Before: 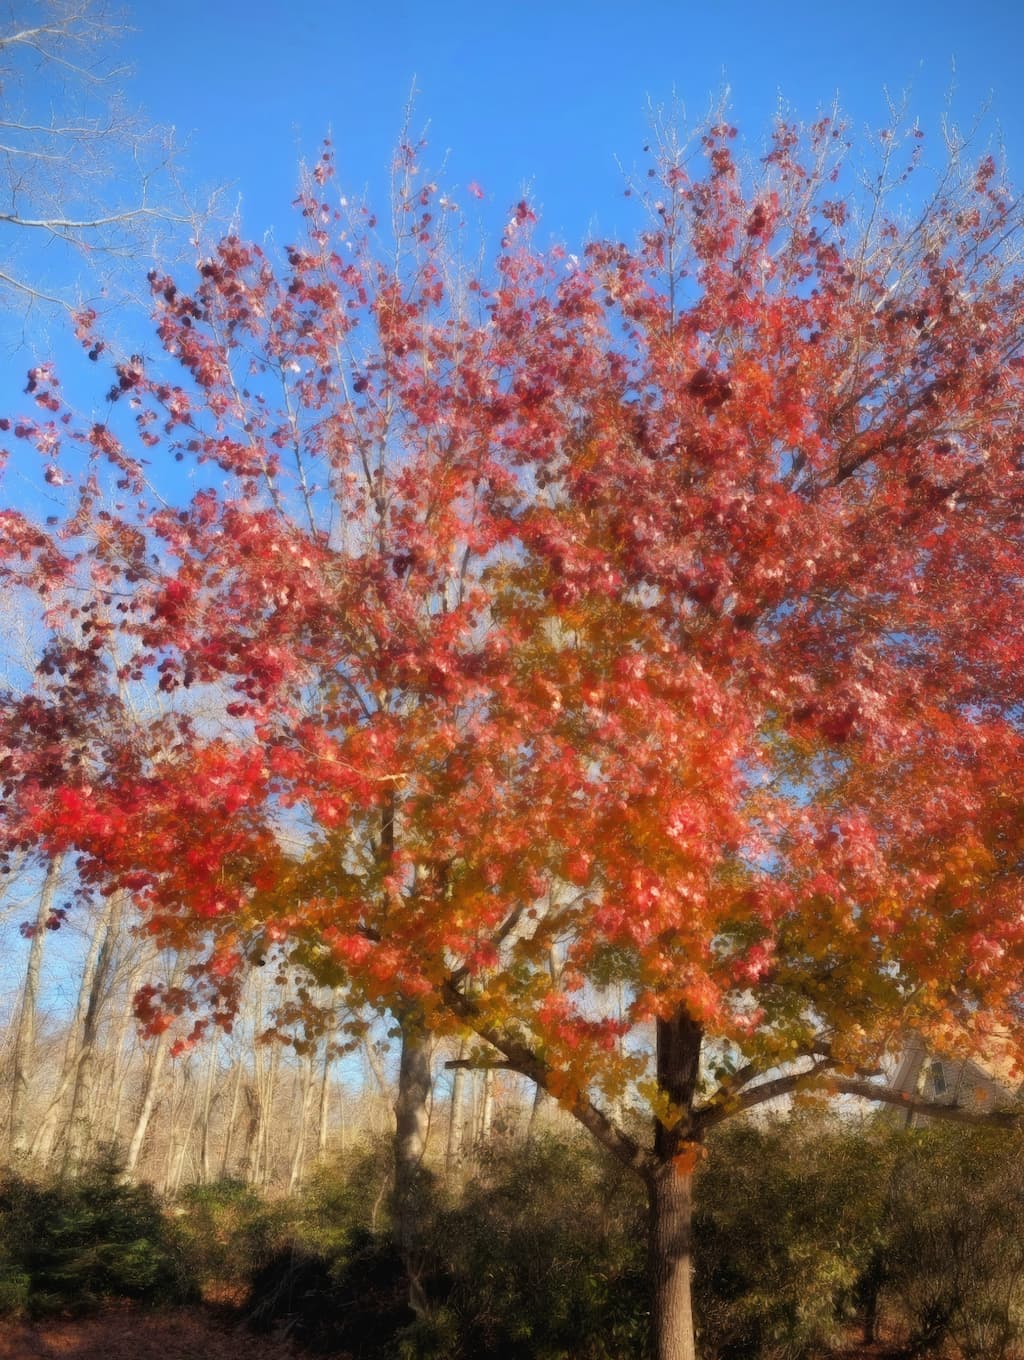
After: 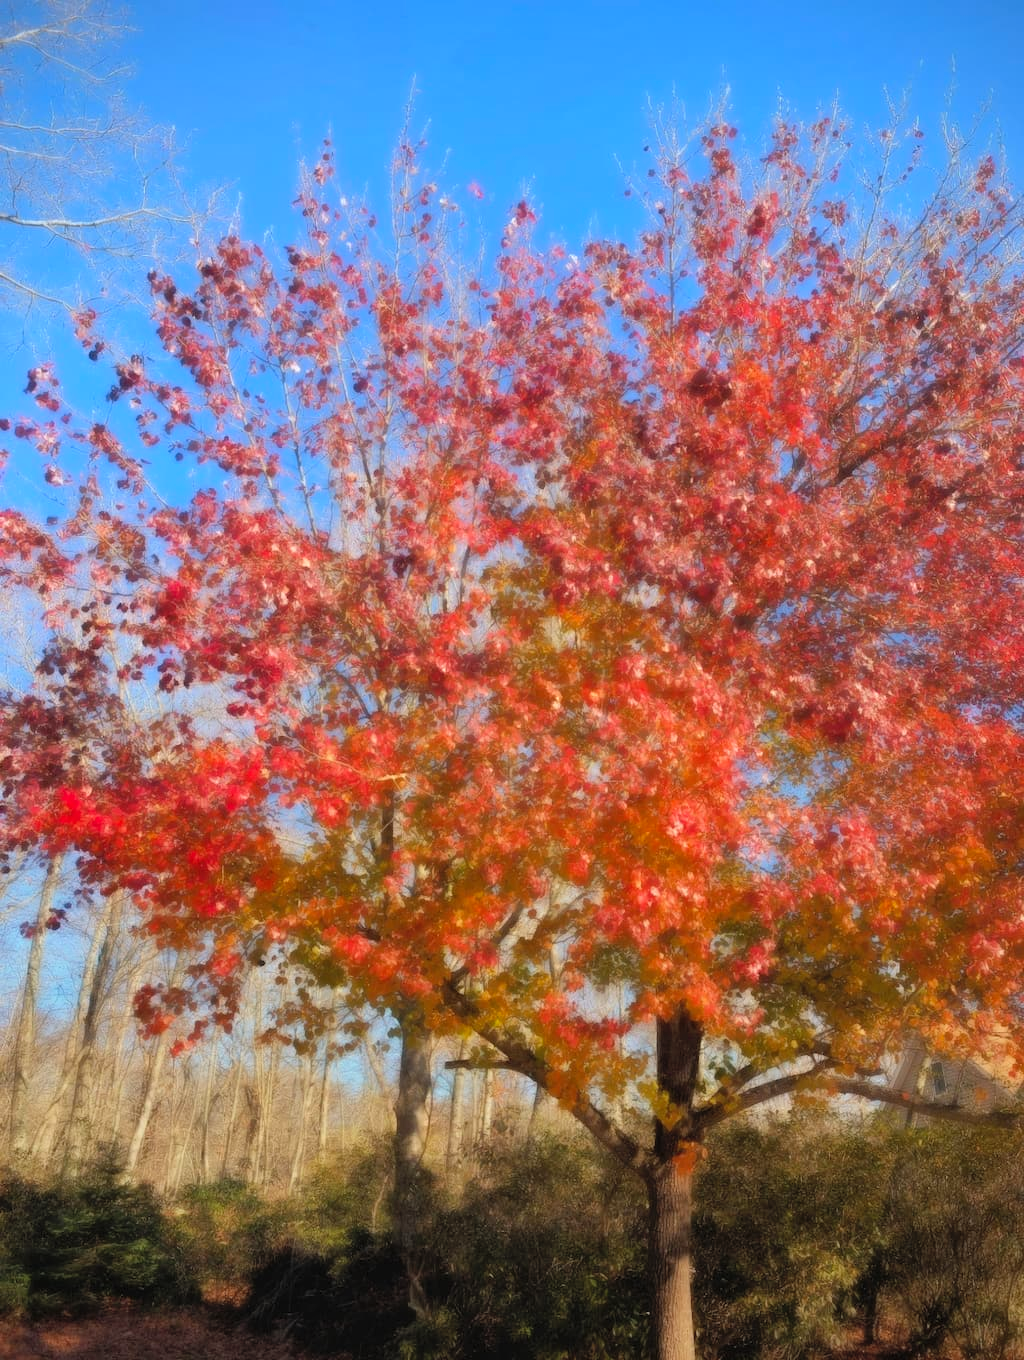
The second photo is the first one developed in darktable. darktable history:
graduated density: rotation -180°, offset 24.95
shadows and highlights: shadows 32, highlights -32, soften with gaussian
contrast brightness saturation: brightness 0.09, saturation 0.19
